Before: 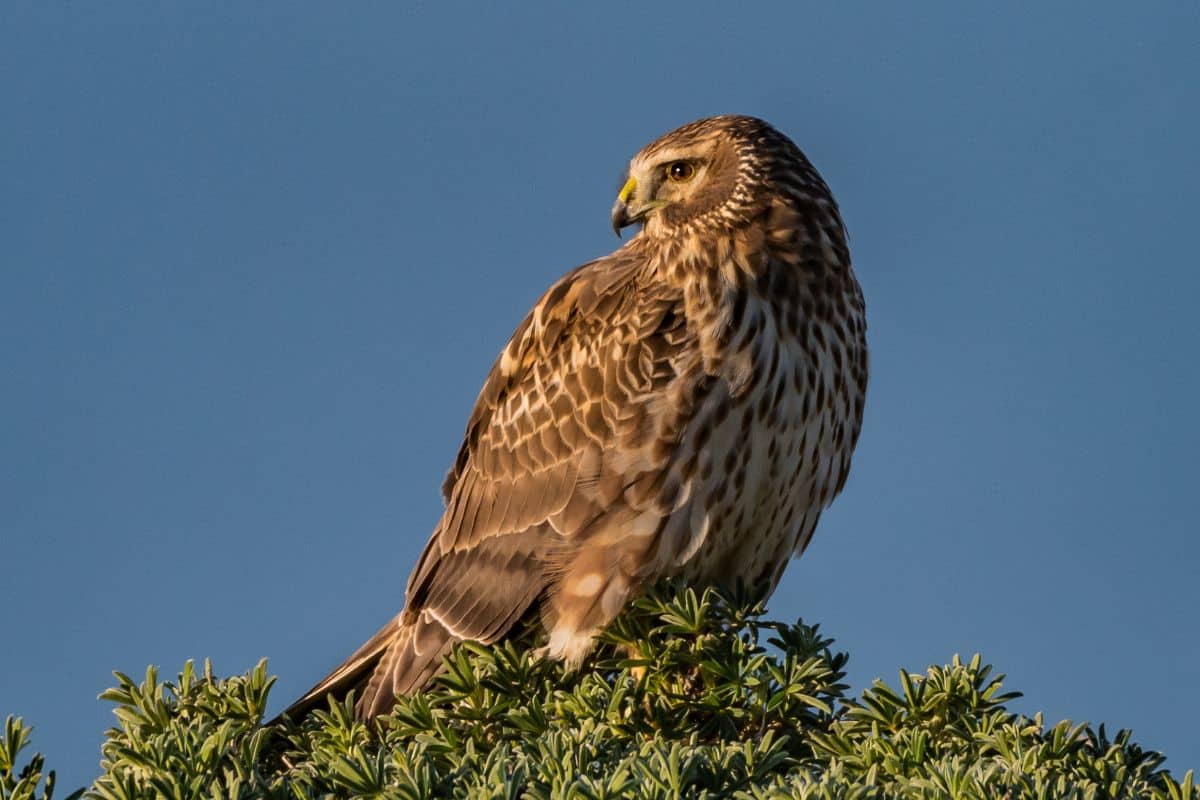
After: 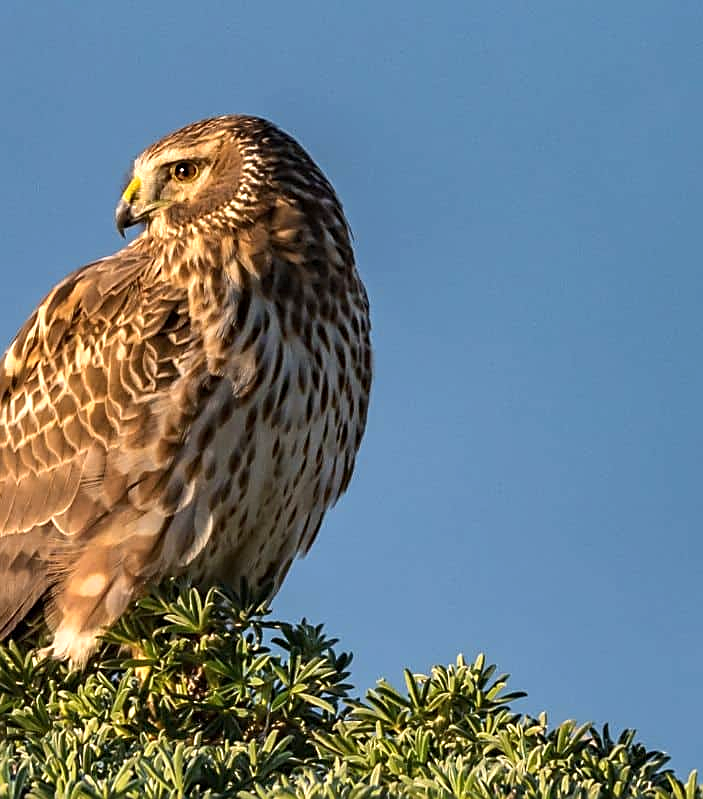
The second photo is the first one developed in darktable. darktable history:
crop: left 41.392%
sharpen: amount 0.572
exposure: exposure 0.647 EV, compensate highlight preservation false
